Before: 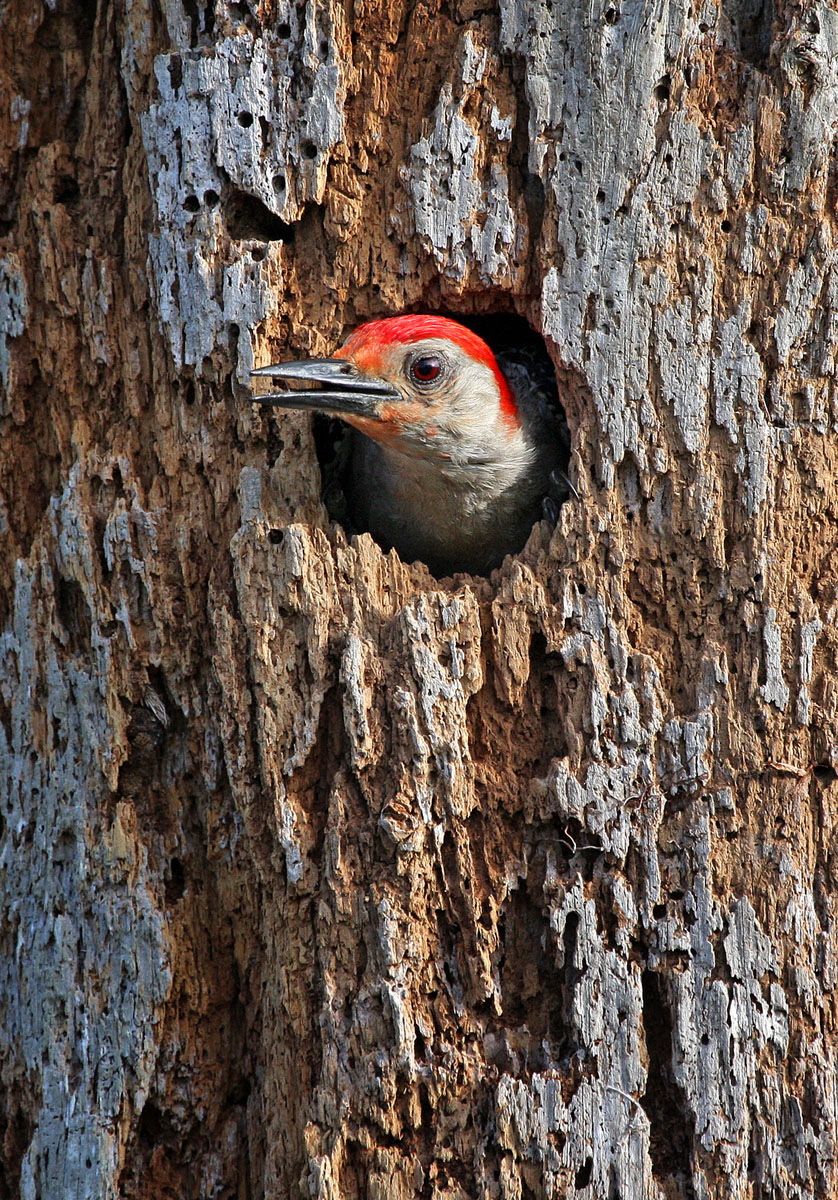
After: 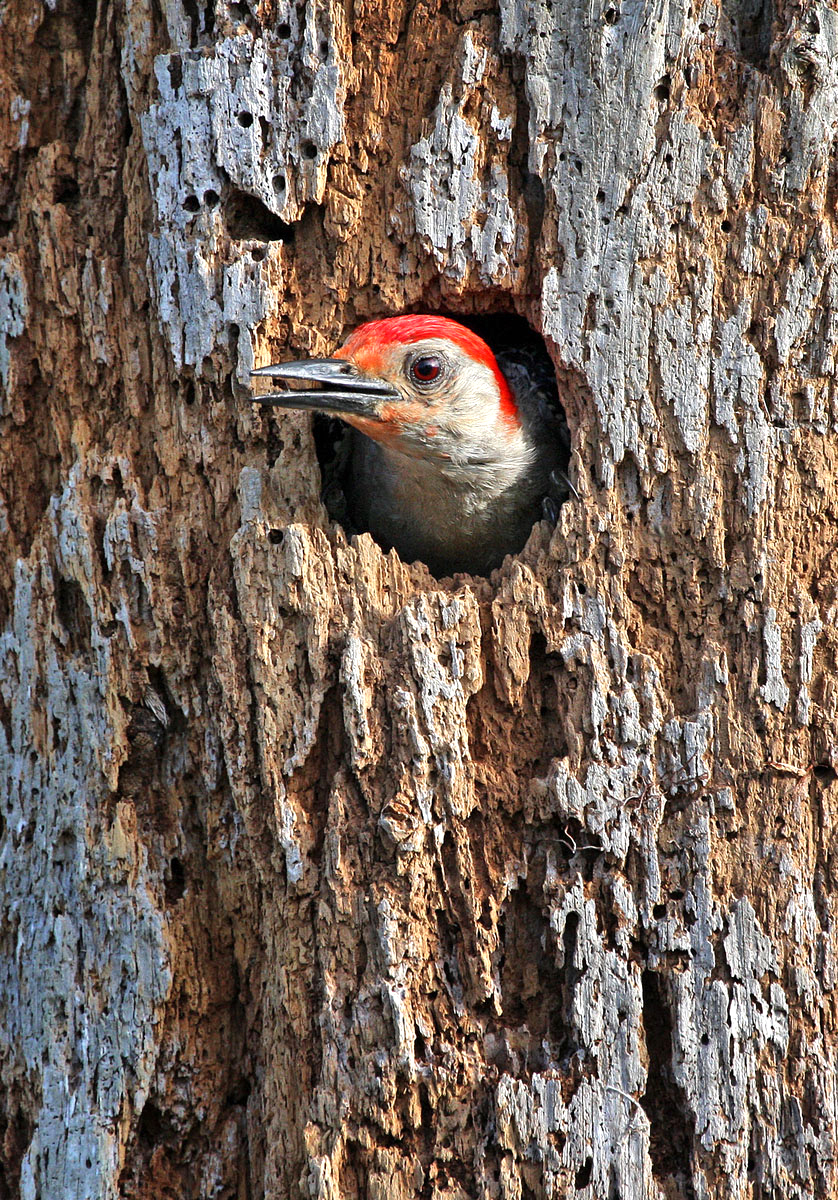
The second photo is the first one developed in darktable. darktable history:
shadows and highlights: shadows 52.42, soften with gaussian
exposure: exposure 0.375 EV, compensate highlight preservation false
